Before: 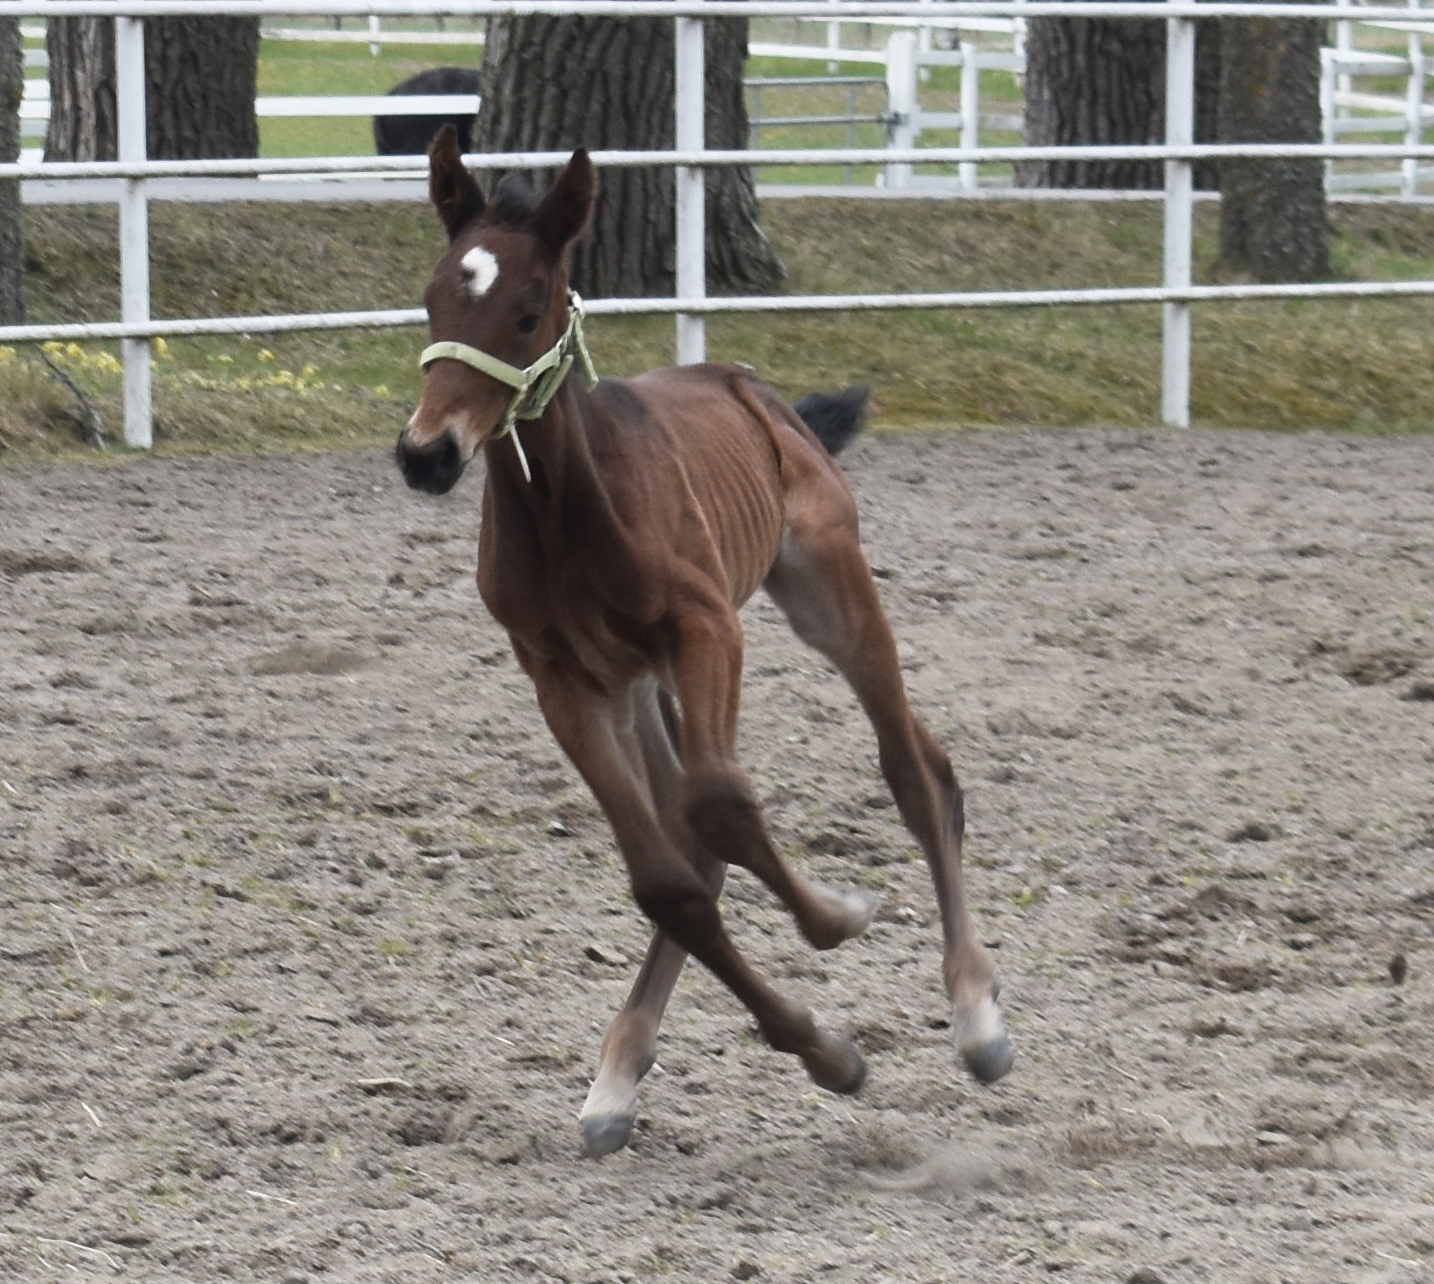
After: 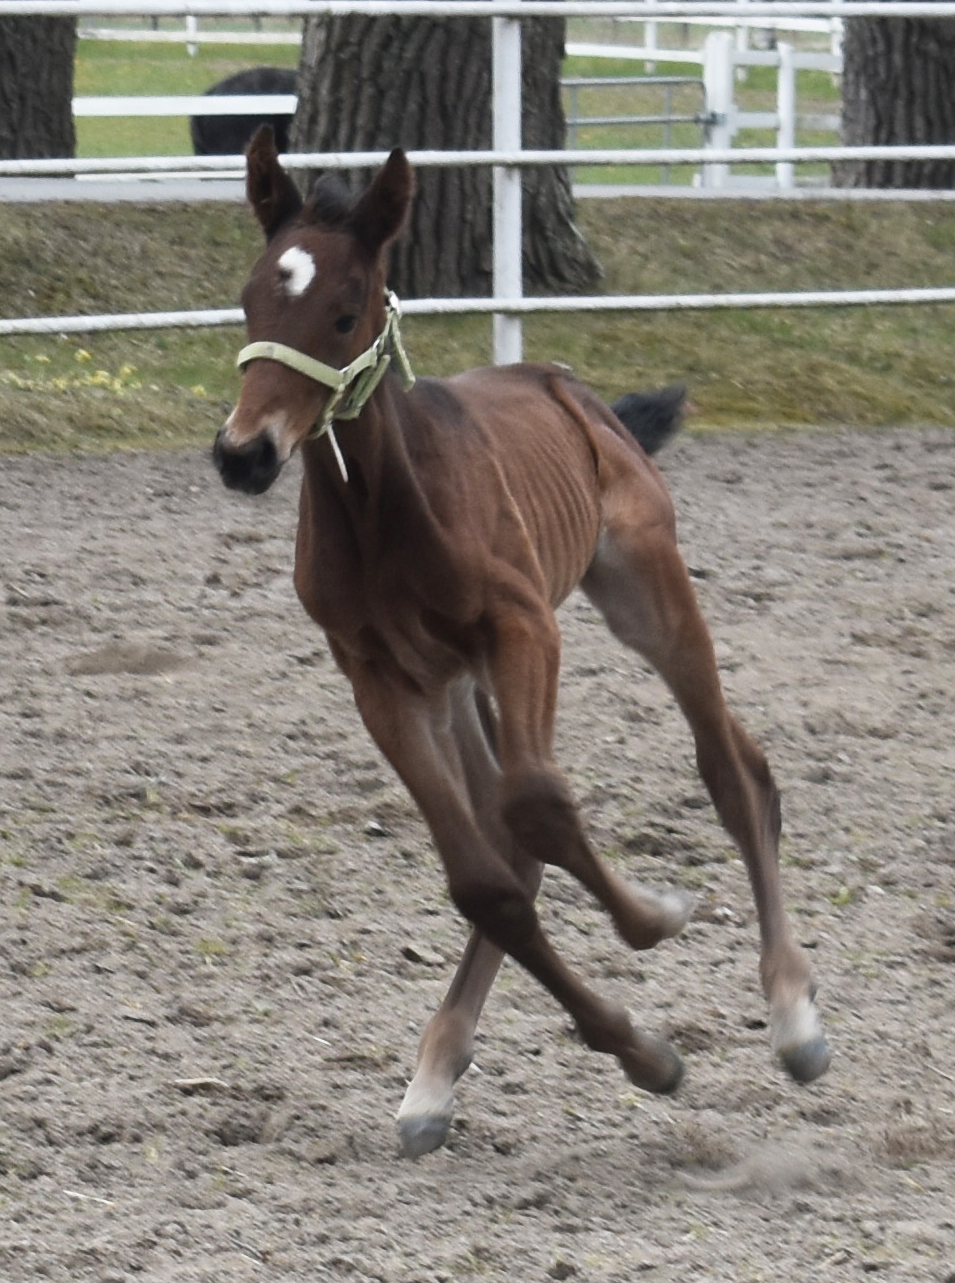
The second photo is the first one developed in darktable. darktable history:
crop and rotate: left 12.806%, right 20.533%
